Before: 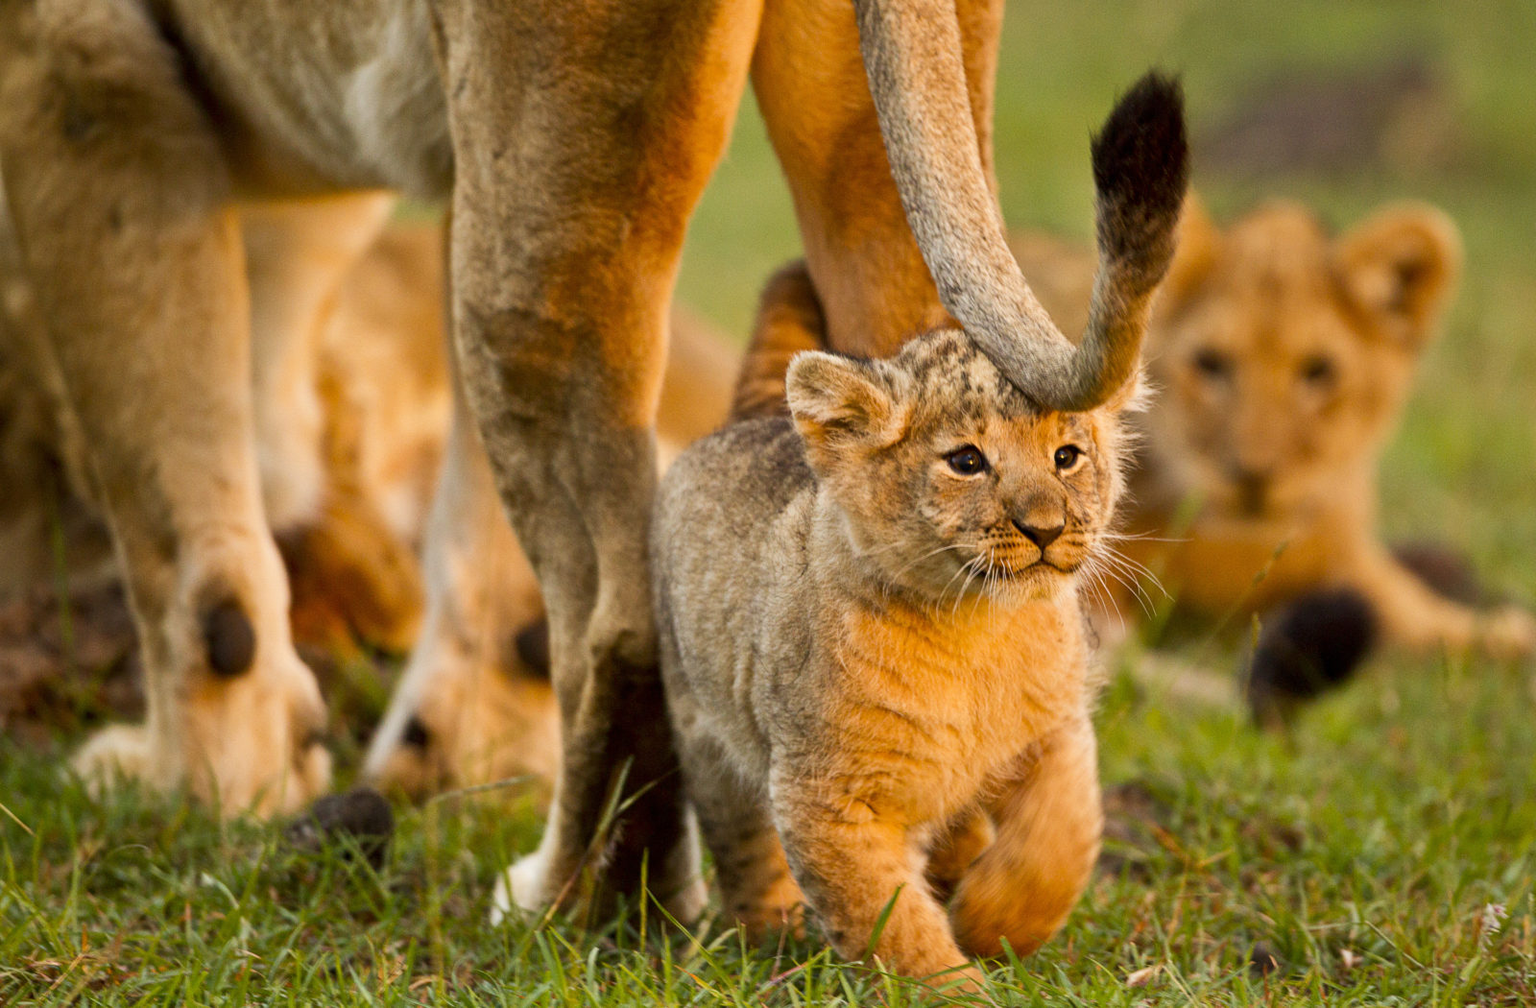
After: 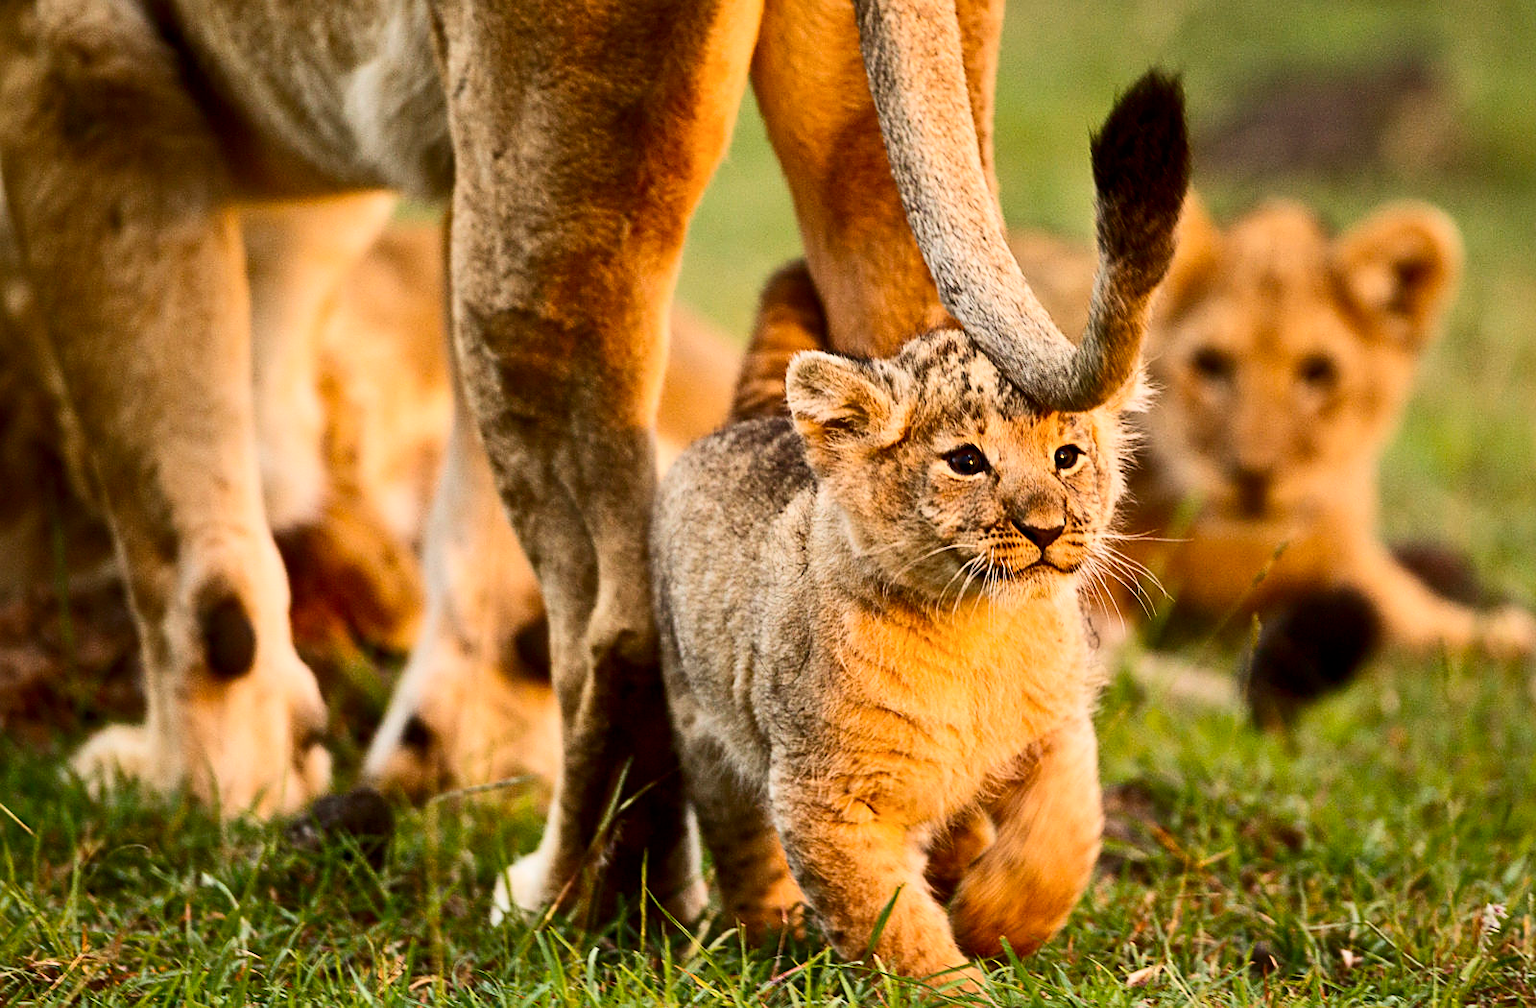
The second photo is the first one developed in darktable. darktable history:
sharpen: on, module defaults
contrast brightness saturation: contrast 0.28
